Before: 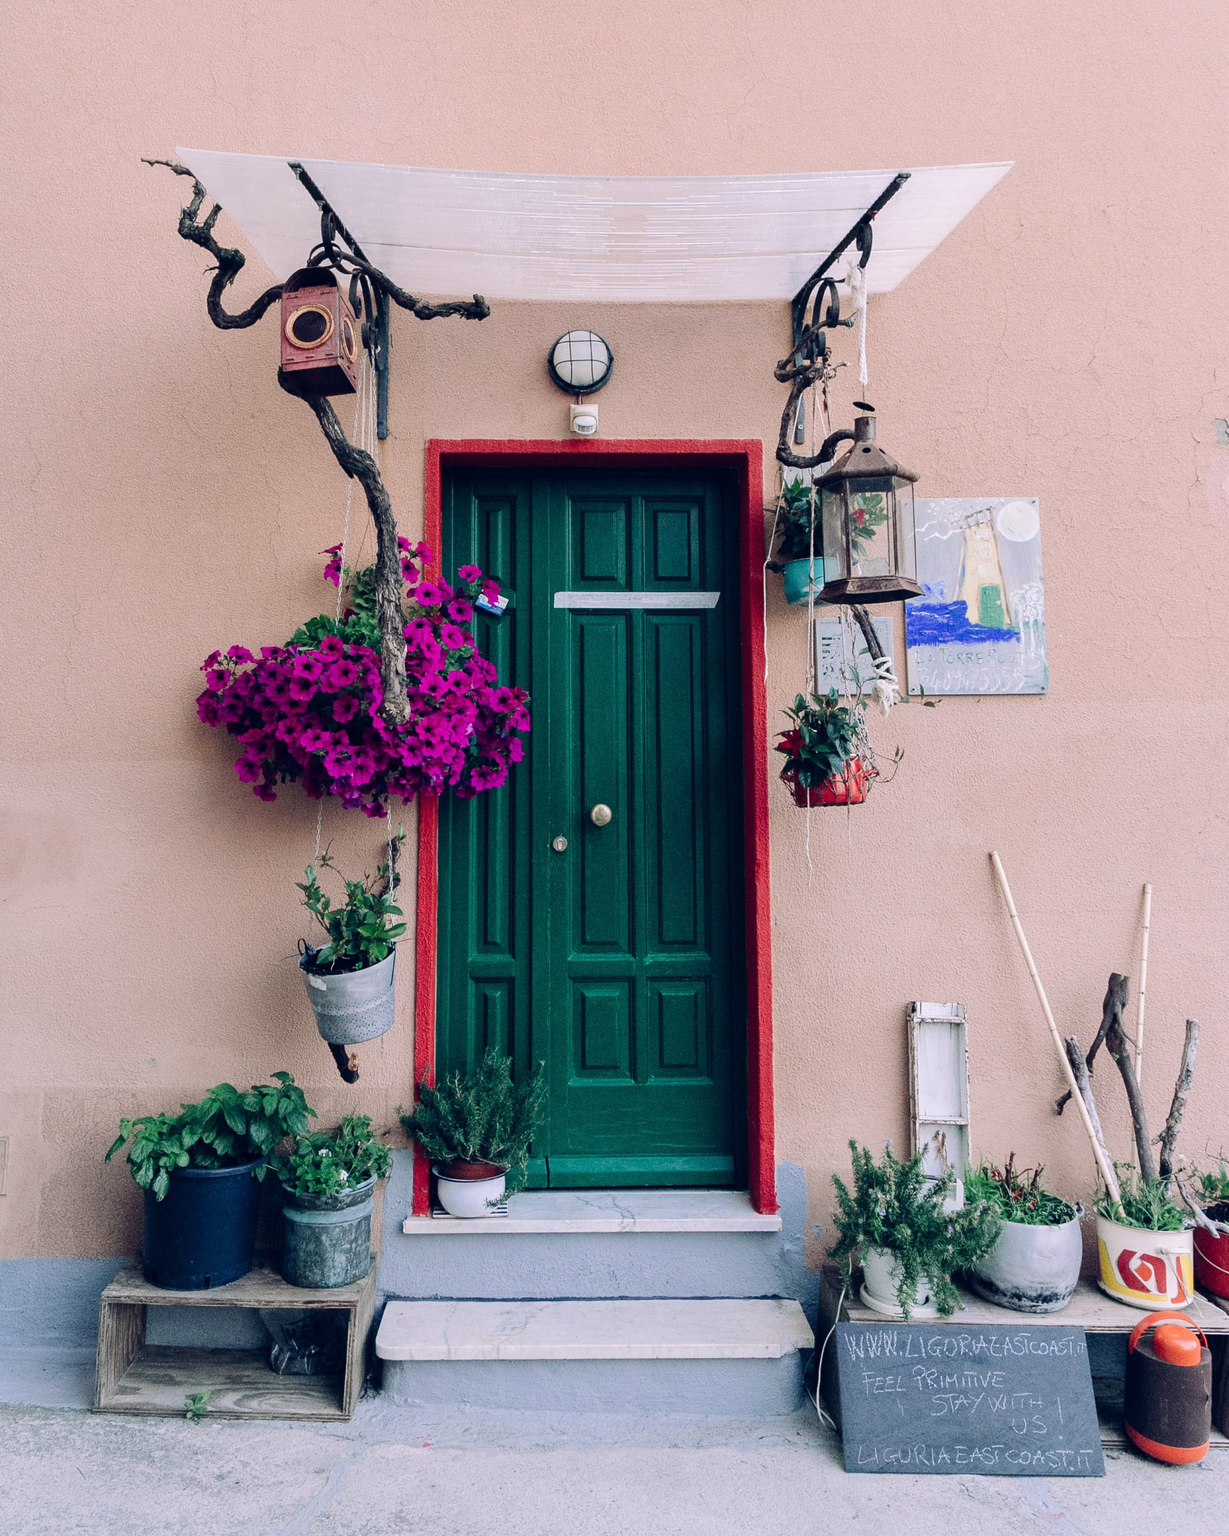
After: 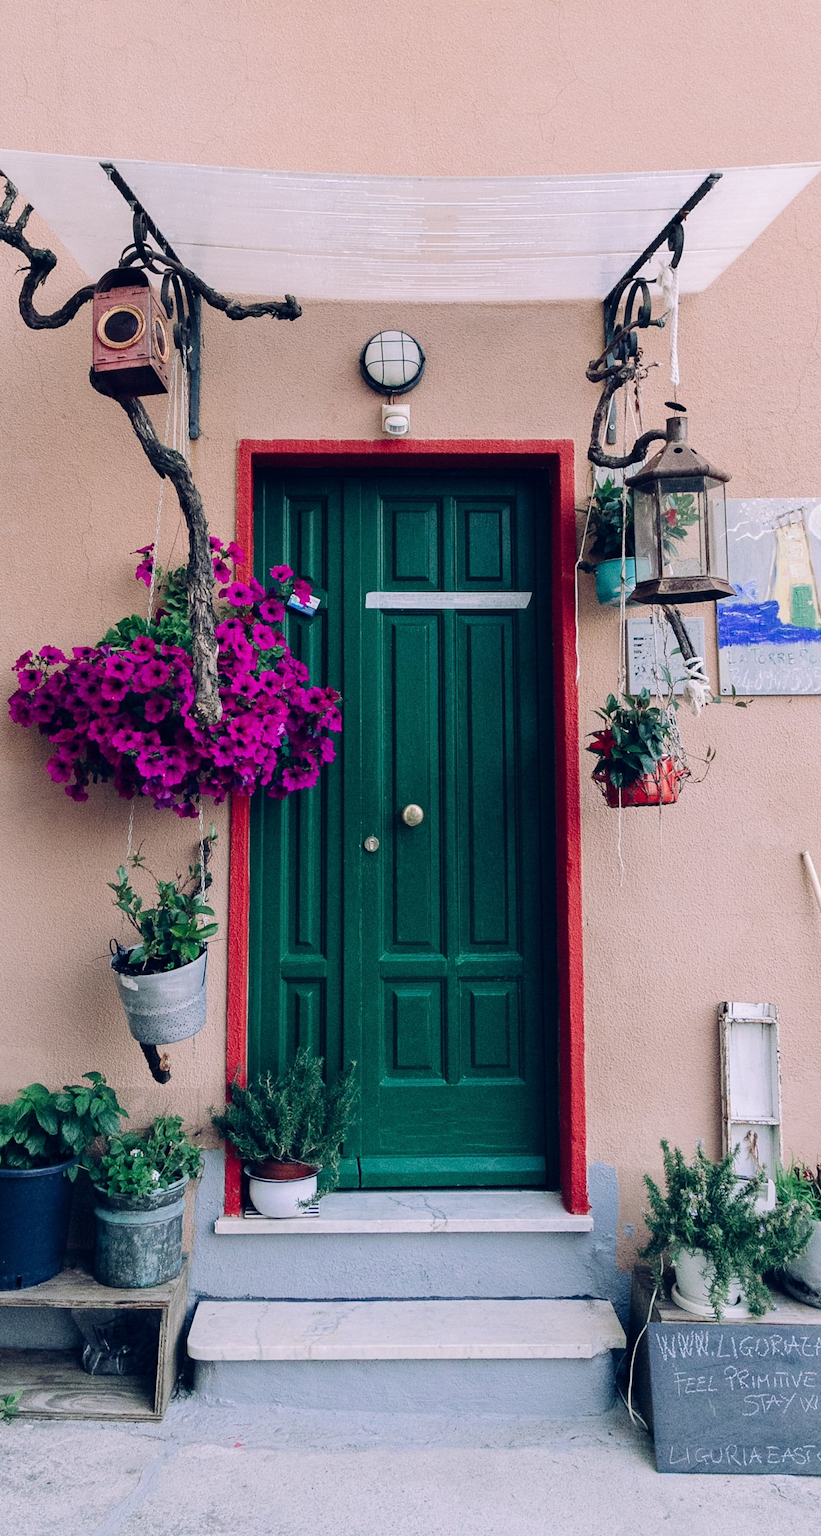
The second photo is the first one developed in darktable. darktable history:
crop and rotate: left 15.341%, right 17.813%
